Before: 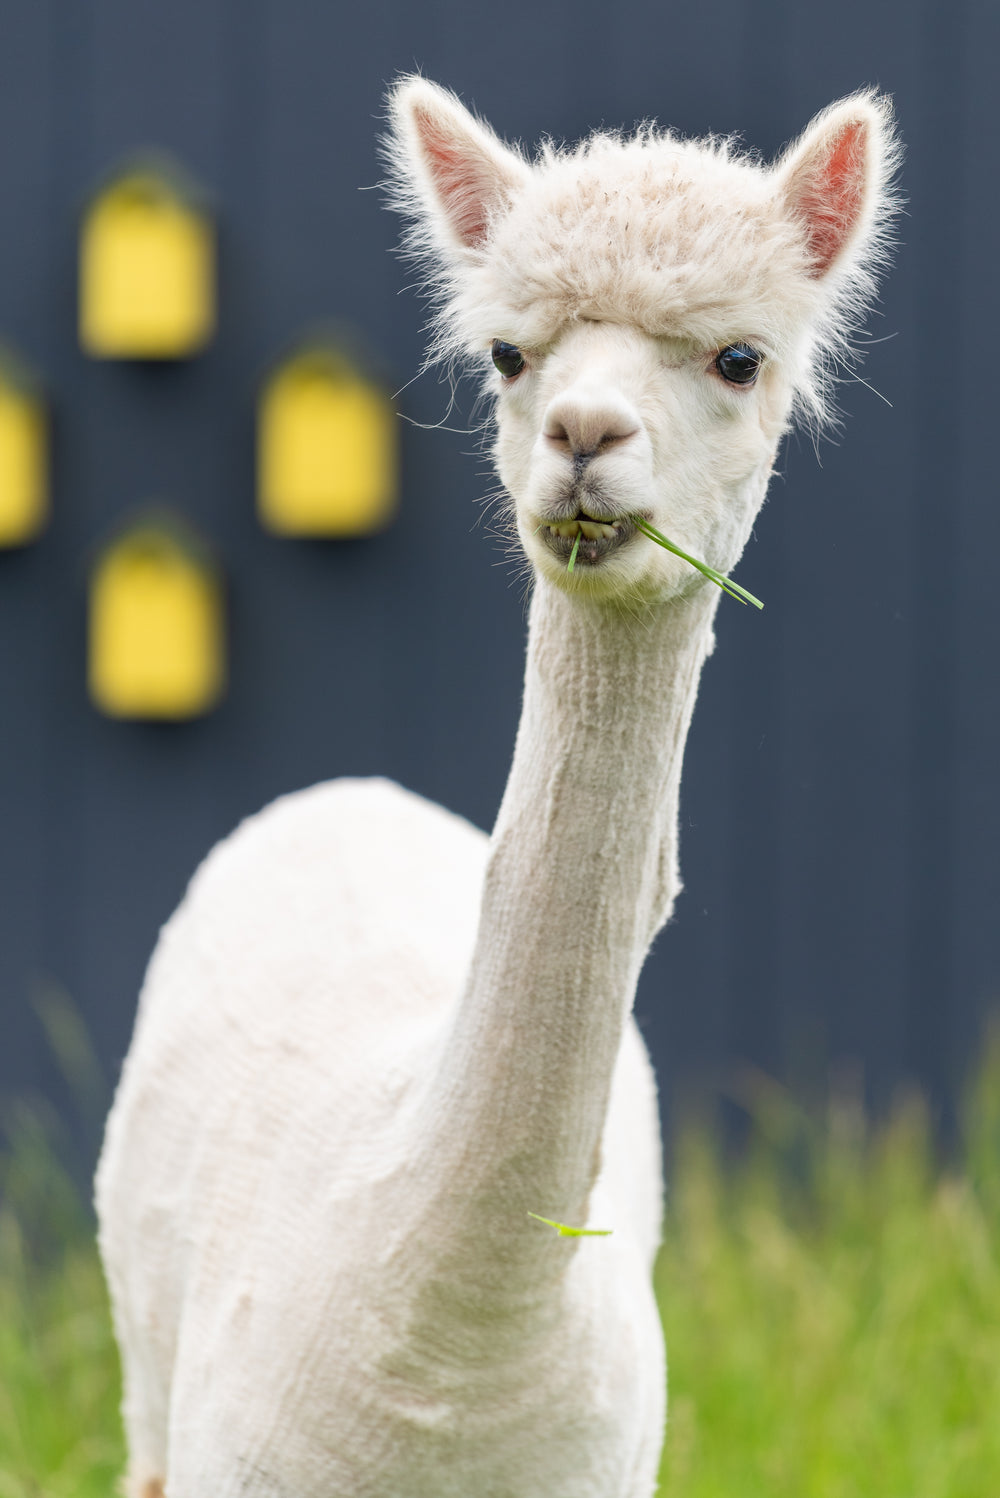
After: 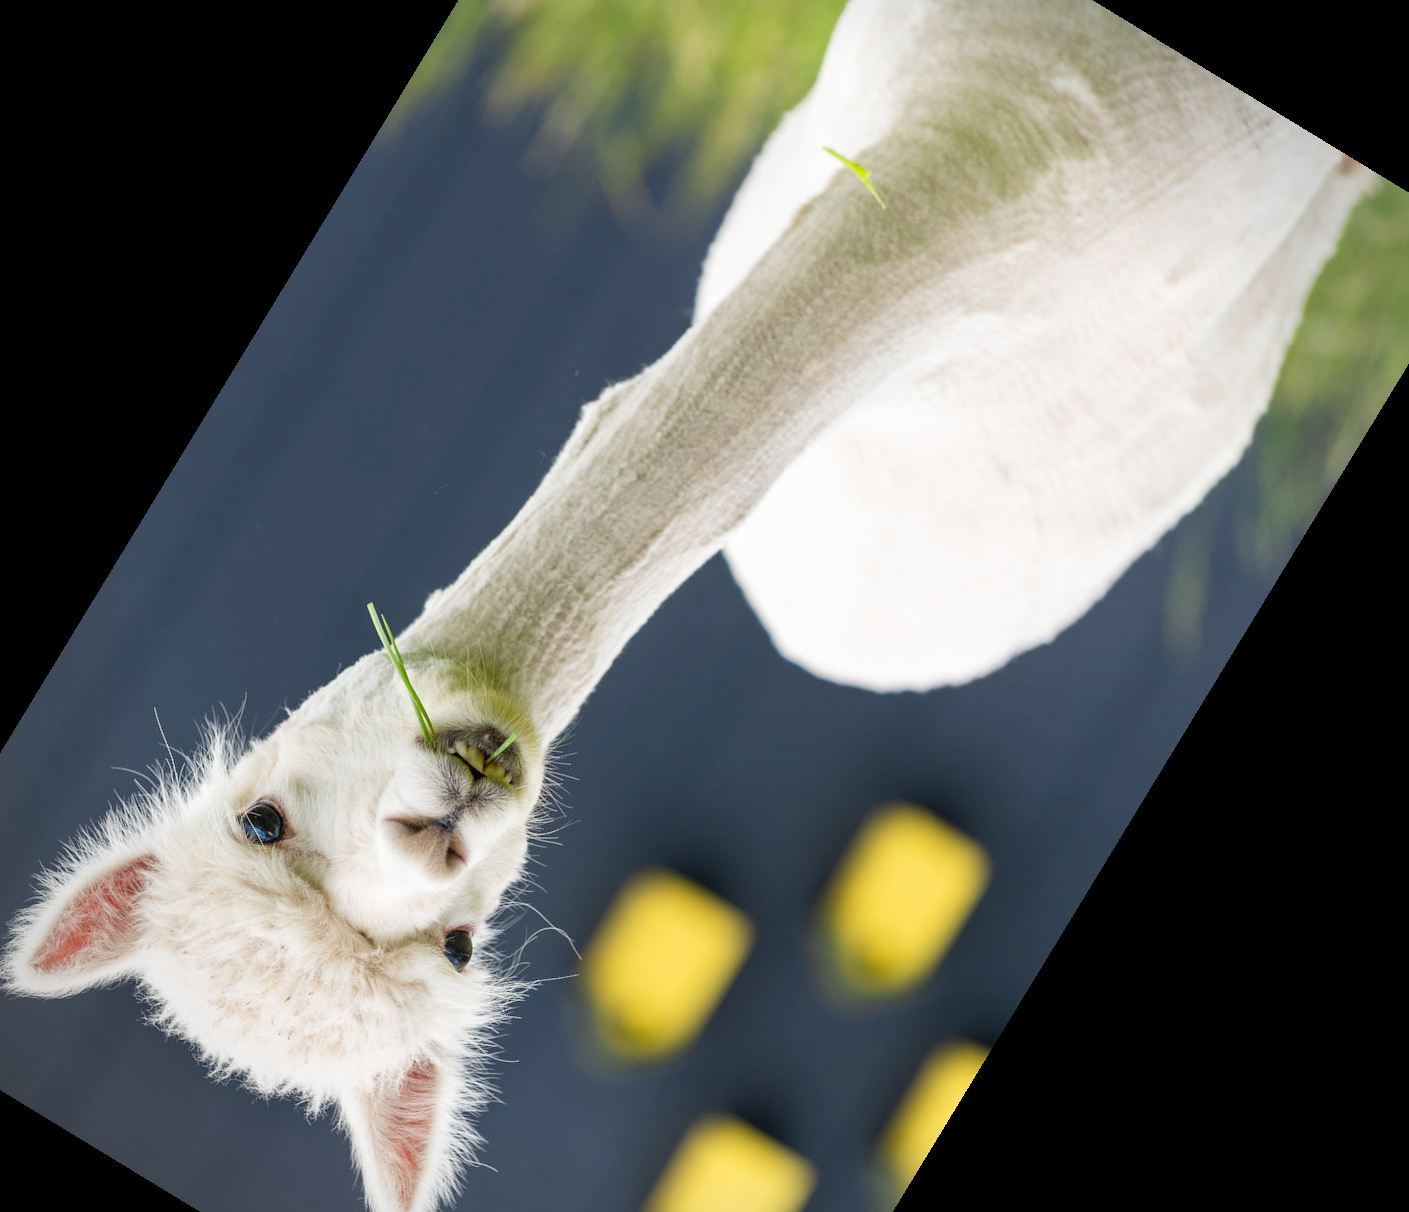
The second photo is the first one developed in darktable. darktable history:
crop and rotate: angle 148.68°, left 9.111%, top 15.603%, right 4.588%, bottom 17.041%
tone curve: curves: ch0 [(0, 0) (0.004, 0.002) (0.02, 0.013) (0.218, 0.218) (0.664, 0.718) (0.832, 0.873) (1, 1)], preserve colors none
vignetting: on, module defaults
